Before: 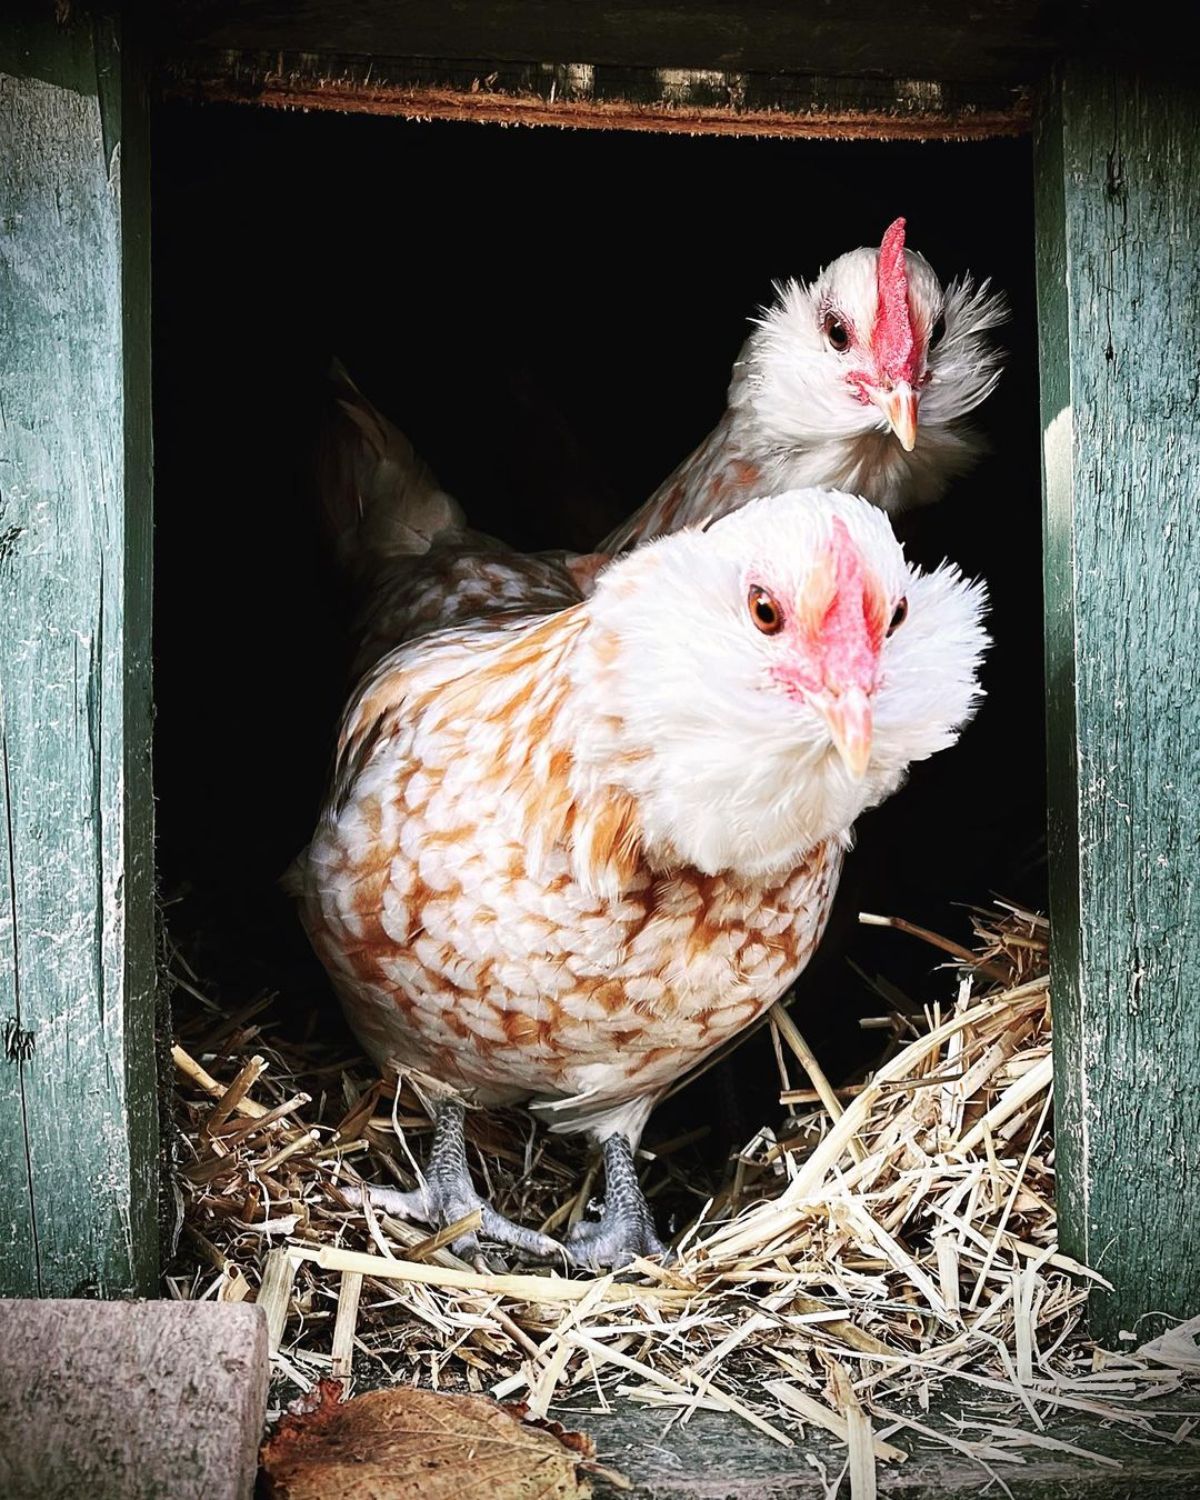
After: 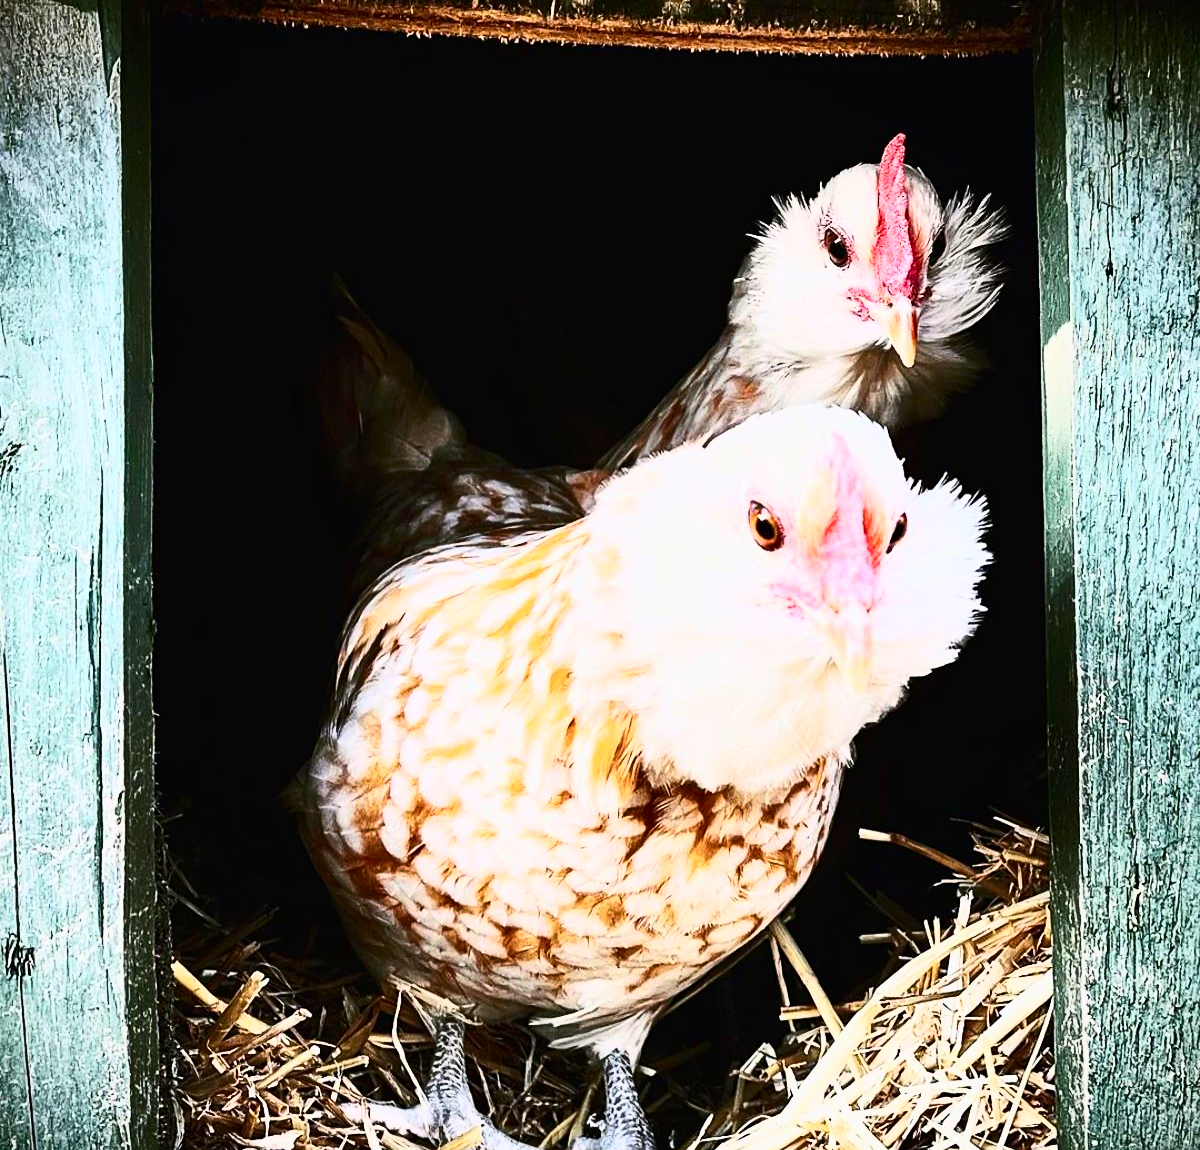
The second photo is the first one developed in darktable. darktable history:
sharpen: amount 0.2
color balance rgb: linear chroma grading › global chroma 15%, perceptual saturation grading › global saturation 30%
crop: top 5.667%, bottom 17.637%
global tonemap: drago (0.7, 100)
contrast brightness saturation: contrast 0.5, saturation -0.1
